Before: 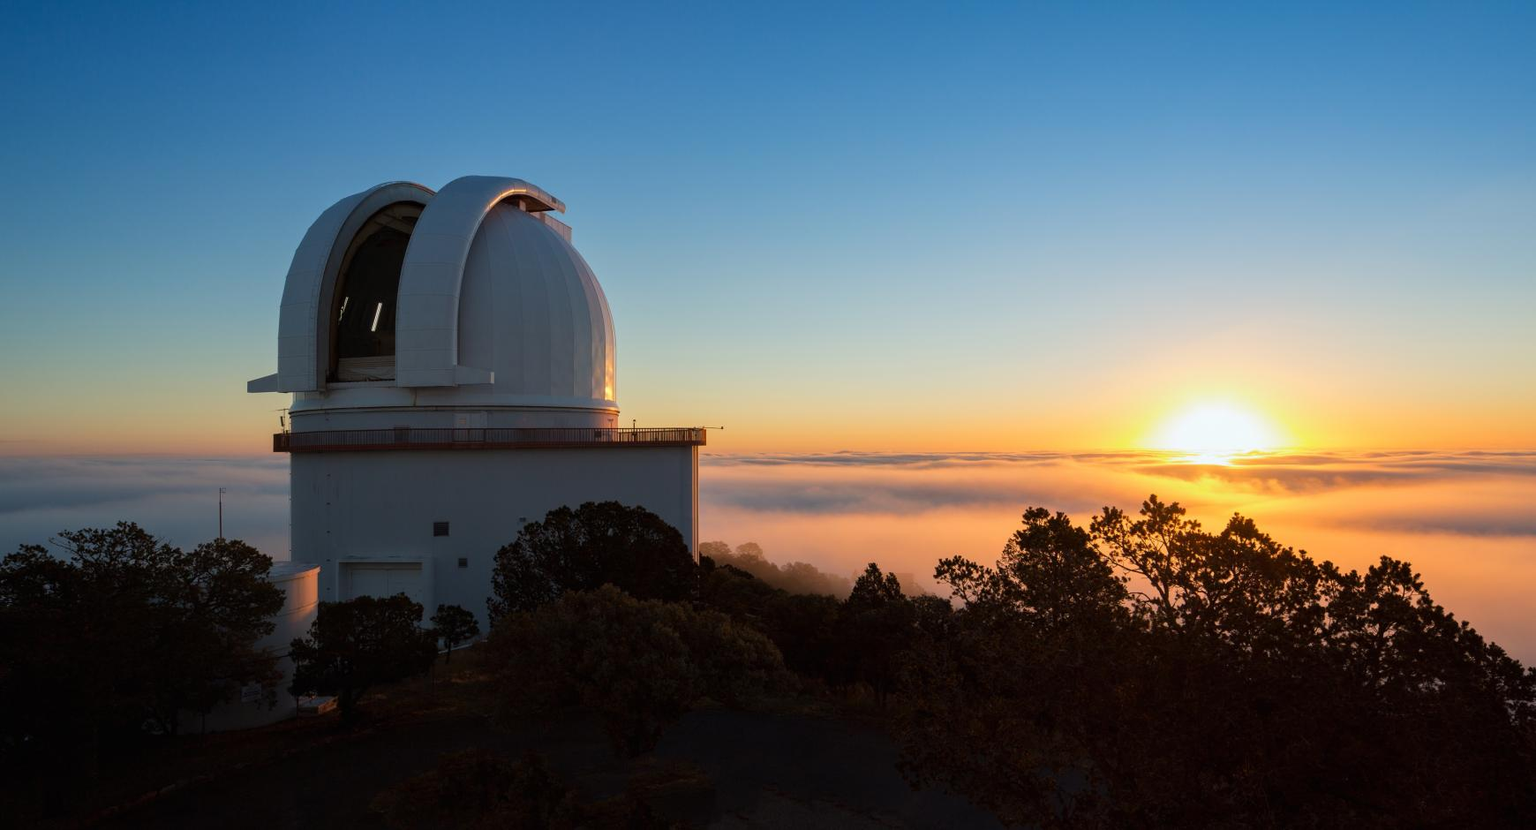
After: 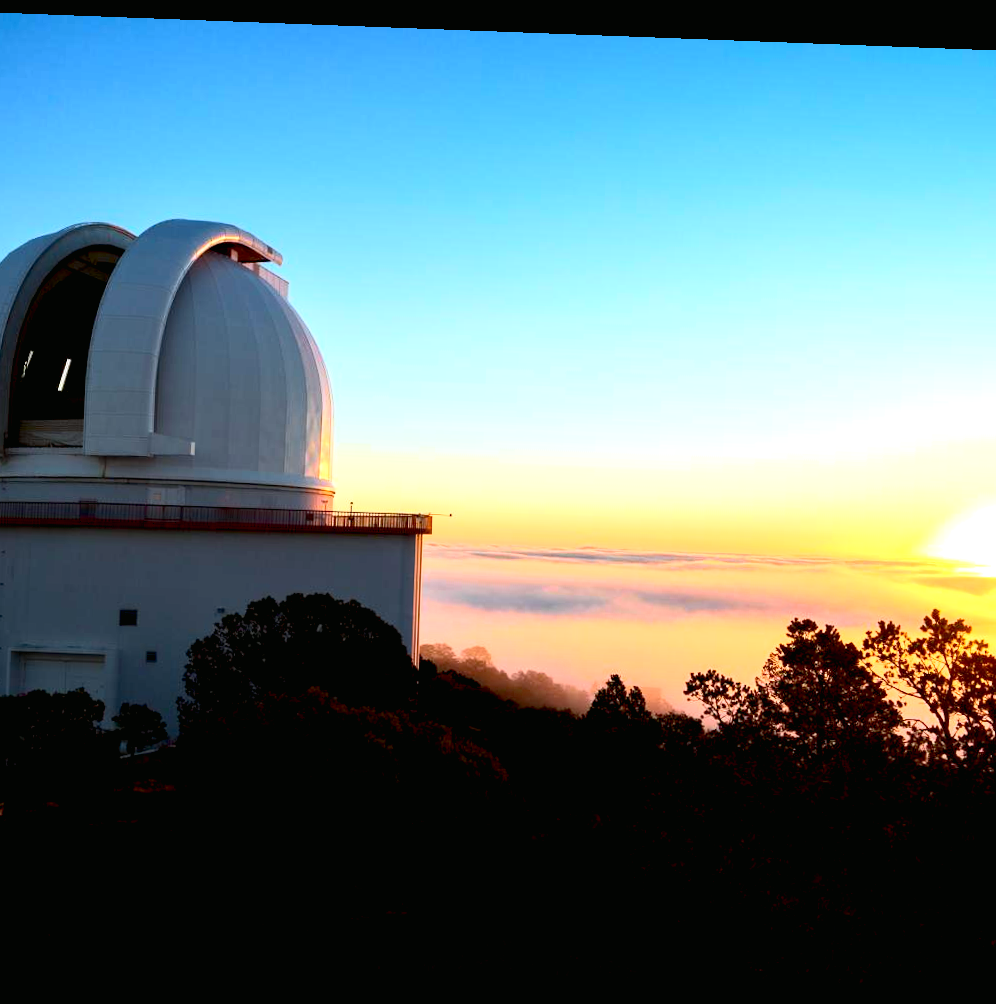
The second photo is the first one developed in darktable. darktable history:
rotate and perspective: rotation 2.17°, automatic cropping off
base curve: curves: ch0 [(0, 0) (0.257, 0.25) (0.482, 0.586) (0.757, 0.871) (1, 1)]
white balance: red 0.98, blue 1.034
crop: left 21.674%, right 22.086%
tone curve: curves: ch0 [(0, 0.01) (0.037, 0.032) (0.131, 0.108) (0.275, 0.256) (0.483, 0.512) (0.61, 0.665) (0.696, 0.742) (0.792, 0.819) (0.911, 0.925) (0.997, 0.995)]; ch1 [(0, 0) (0.308, 0.29) (0.425, 0.411) (0.492, 0.488) (0.505, 0.503) (0.527, 0.531) (0.568, 0.594) (0.683, 0.702) (0.746, 0.77) (1, 1)]; ch2 [(0, 0) (0.246, 0.233) (0.36, 0.352) (0.415, 0.415) (0.485, 0.487) (0.502, 0.504) (0.525, 0.523) (0.539, 0.553) (0.587, 0.594) (0.636, 0.652) (0.711, 0.729) (0.845, 0.855) (0.998, 0.977)], color space Lab, independent channels, preserve colors none
exposure: black level correction 0.008, exposure 0.979 EV, compensate highlight preservation false
